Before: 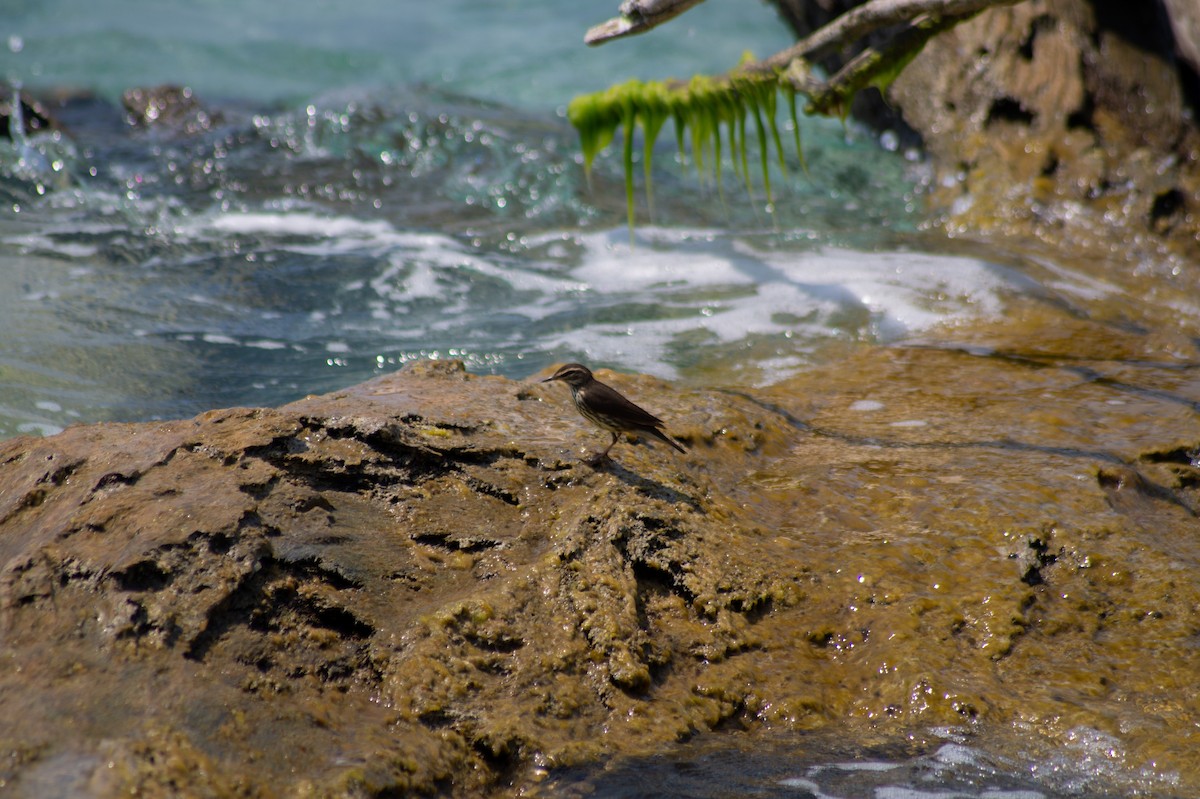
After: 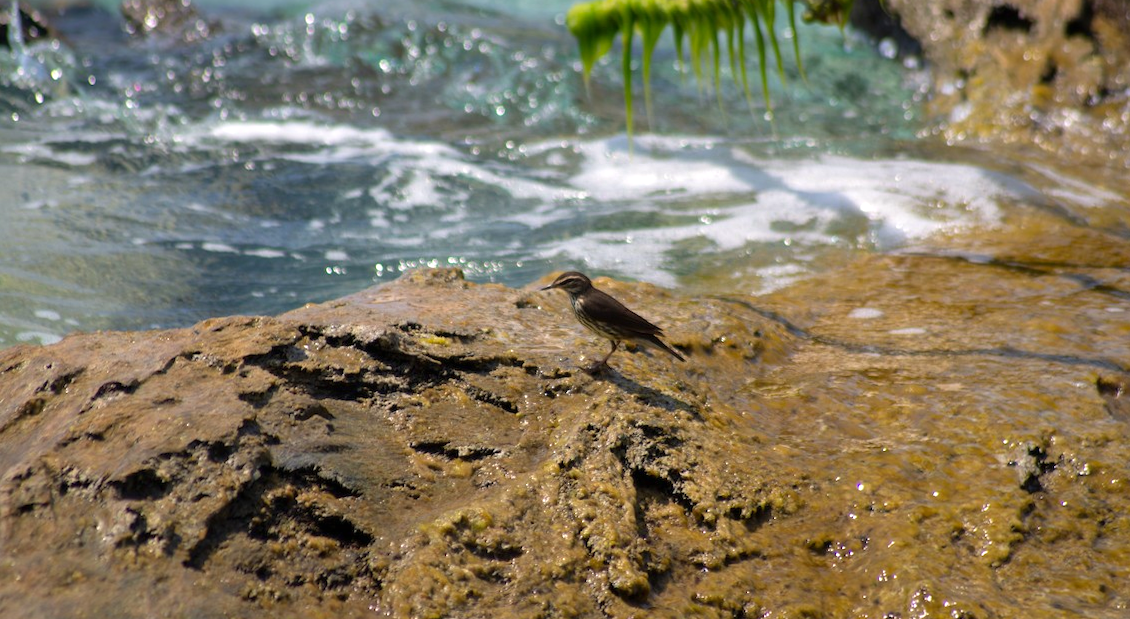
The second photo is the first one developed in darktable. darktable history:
crop and rotate: angle 0.069°, top 11.516%, right 5.603%, bottom 10.824%
exposure: black level correction 0, exposure 0.5 EV, compensate highlight preservation false
shadows and highlights: radius 131.22, soften with gaussian
color correction: highlights b* 2.9
